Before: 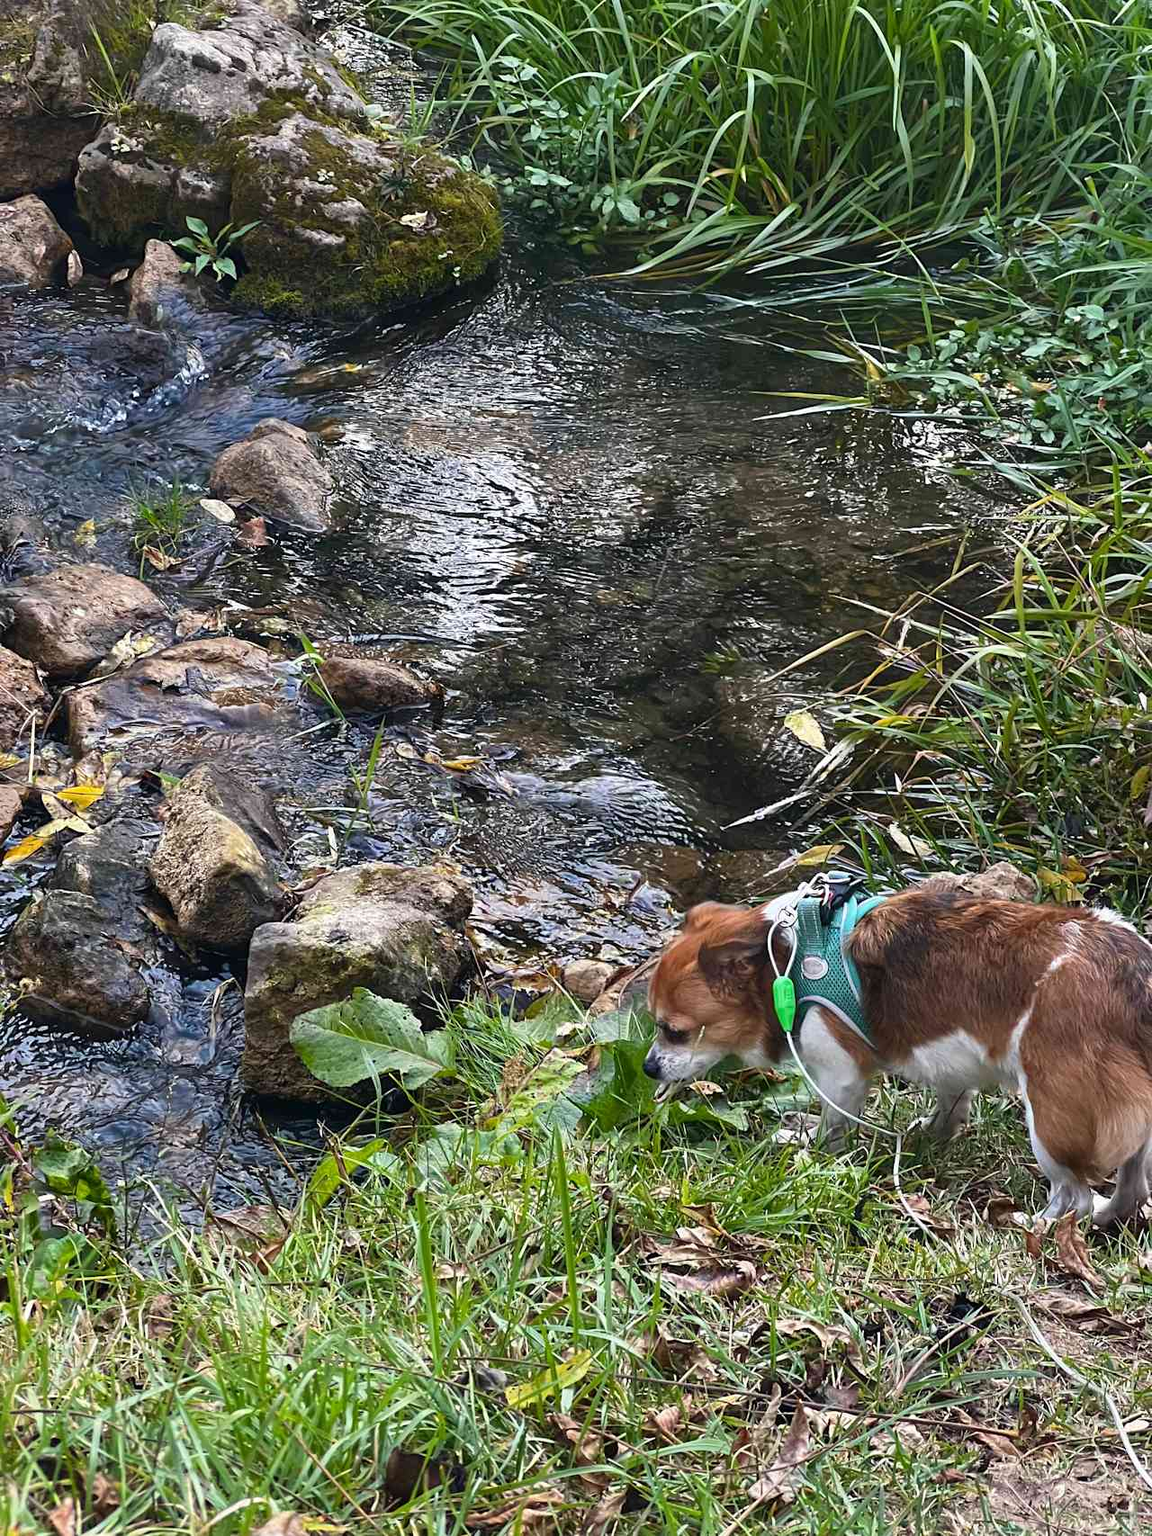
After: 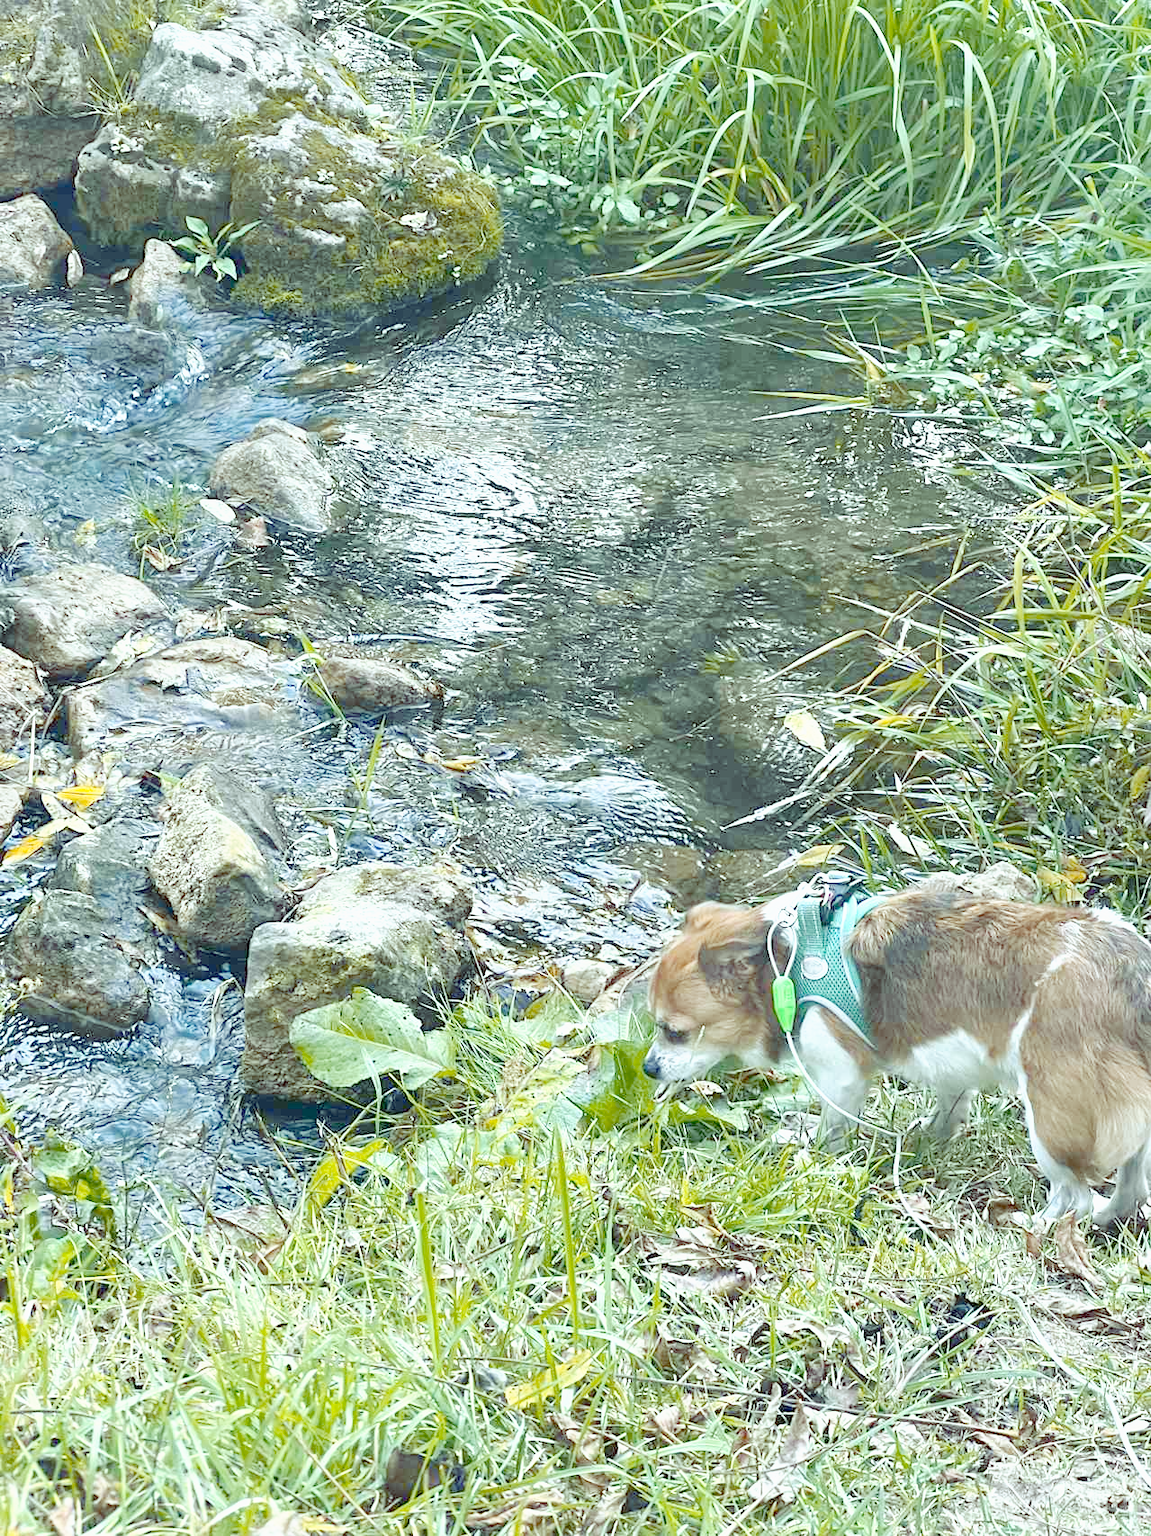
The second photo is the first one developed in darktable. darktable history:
tone curve: curves: ch0 [(0, 0) (0.003, 0.002) (0.011, 0.006) (0.025, 0.014) (0.044, 0.025) (0.069, 0.039) (0.1, 0.056) (0.136, 0.086) (0.177, 0.129) (0.224, 0.183) (0.277, 0.247) (0.335, 0.318) (0.399, 0.395) (0.468, 0.48) (0.543, 0.571) (0.623, 0.668) (0.709, 0.773) (0.801, 0.873) (0.898, 0.978) (1, 1)], preserve colors none
color look up table: target L [88.75, 79.49, 70.22, 64.58, 53.28, 37.92, 198, 92.24, 90.3, 80.45, 77.21, 80.08, 69.63, 69.17, 66.32, 67.28, 60.58, 52.38, 53.86, 50.77, 40.99, 32.59, 85.88, 80.53, 74.85, 56.36, 52.94, 53.18, 53.87, 48.37, 36.24, 28.39, 24.22, 25.65, 20.87, 17.65, 13.76, 11.87, 11.16, 81.63, 81.75, 81.31, 81.29, 81.2, 81.33, 71.95, 64.86, 53.53, 48.06], target a [-7.459, -8.62, -22.85, -46.88, -43.62, -16.36, 0, -0.001, -7.68, 2.492, 1.931, -3.613, 24.86, 14.49, 6.365, -8.334, 25.89, 36.74, 33.84, 33.68, 34.46, 10.05, -7.087, -7.662, -8.146, -0.905, 30.72, 17.56, -4.543, -7.211, 13.63, -1.63, 15.71, 23.69, -0.086, 1.487, 2.067, 2.075, 2.578, -8.616, -12.65, -9.633, -8.264, -10.99, -9.385, -32.11, -26.72, -18, -10.96], target b [-1.29, 0.169, 57.87, 32.63, 34.81, 22.01, 0.001, 0.005, -1.771, 73.17, 70.37, -0.786, 60.73, 64.09, 13.69, 1.127, 55.3, 27.68, -6.292, 17.38, 26.86, 12.93, -1.492, -1.145, 0.306, -27.13, -17.64, -34.06, -53.23, -1.349, -58.57, -4.961, -22.85, -58.74, -3.164, -5.308, -5.255, -3.384, -3.868, -1.503, -4.23, -3.173, -3.273, -2.686, -6.059, -1.133, -29.79, -31.89, -27.73], num patches 49
